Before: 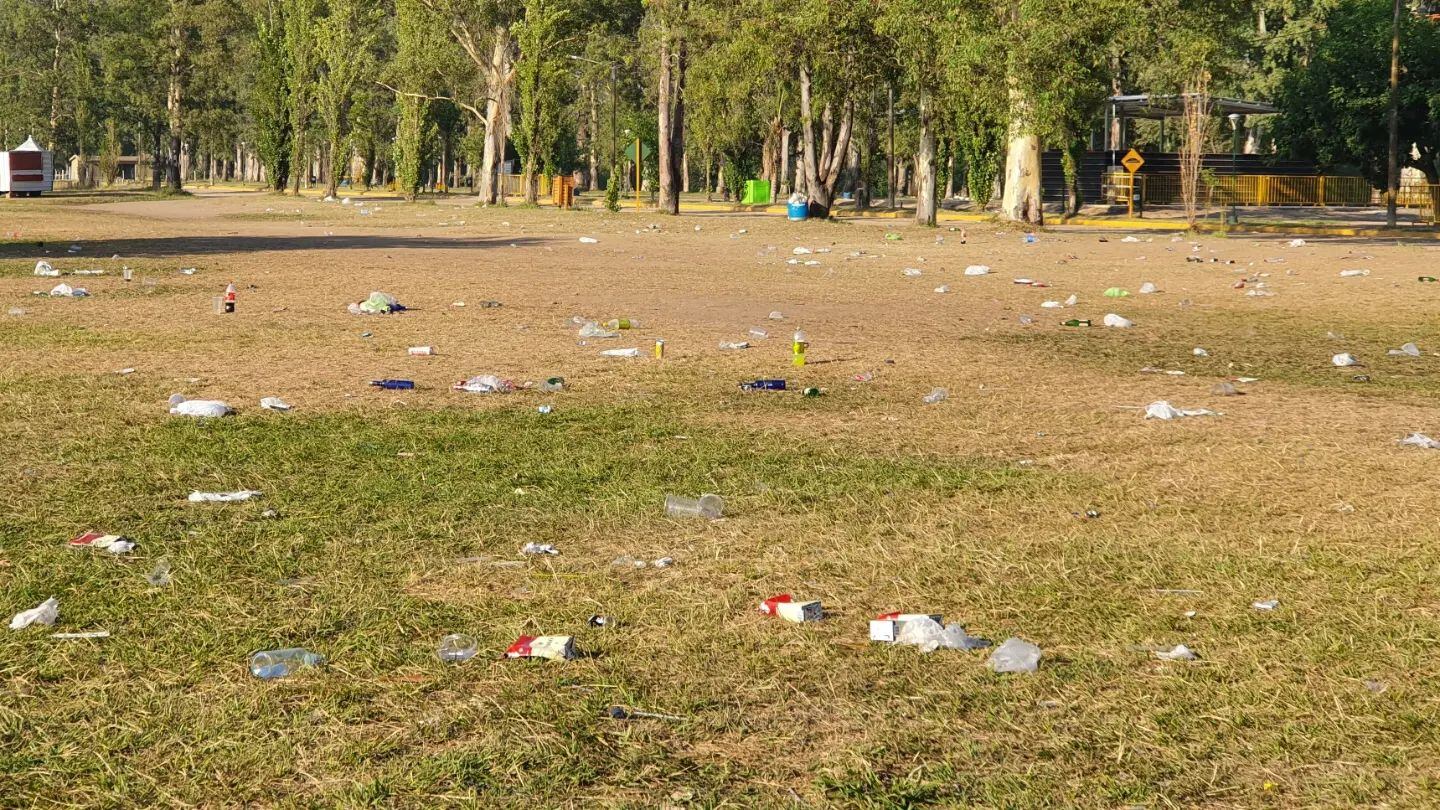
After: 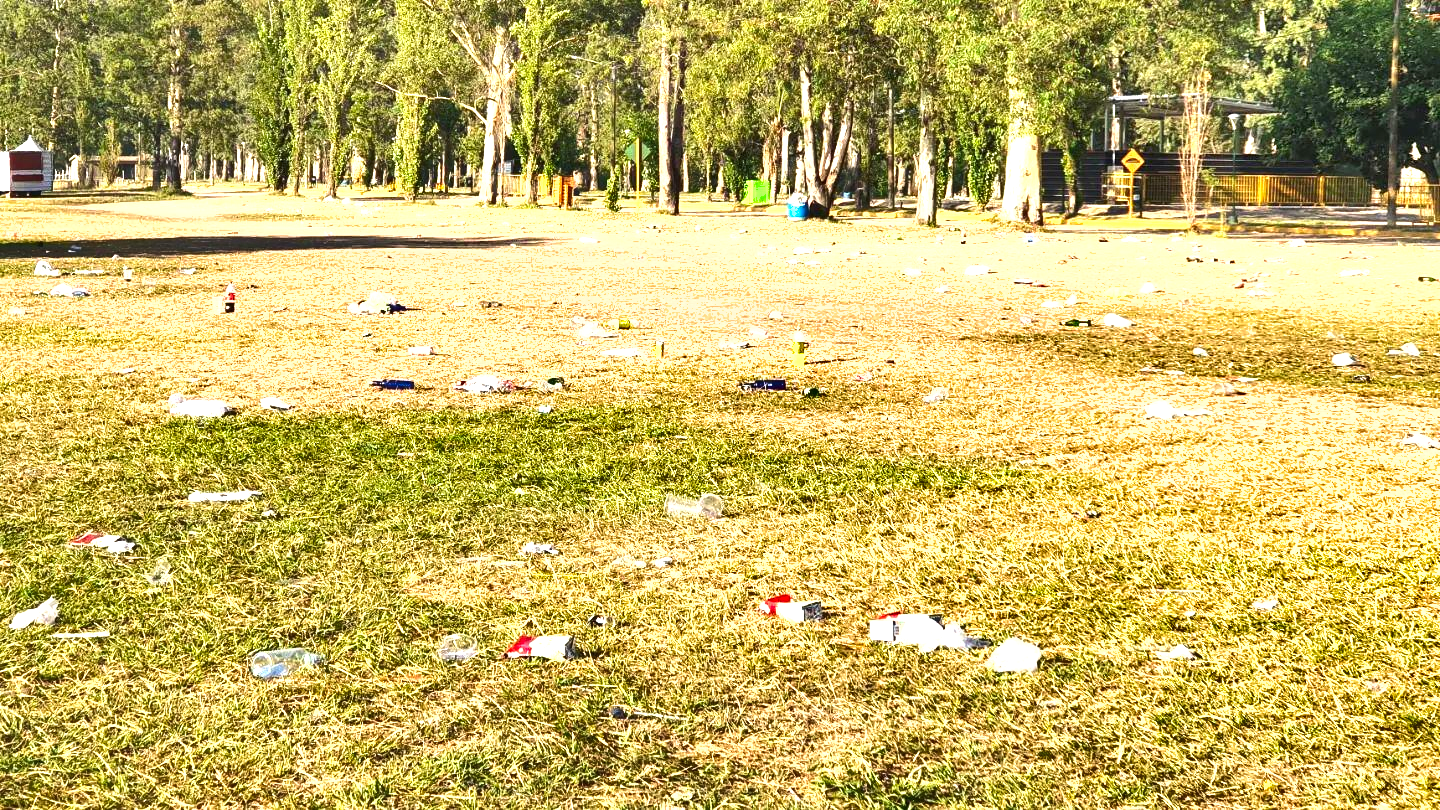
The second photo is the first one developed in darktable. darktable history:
exposure: black level correction 0, exposure 1.457 EV, compensate highlight preservation false
shadows and highlights: soften with gaussian
